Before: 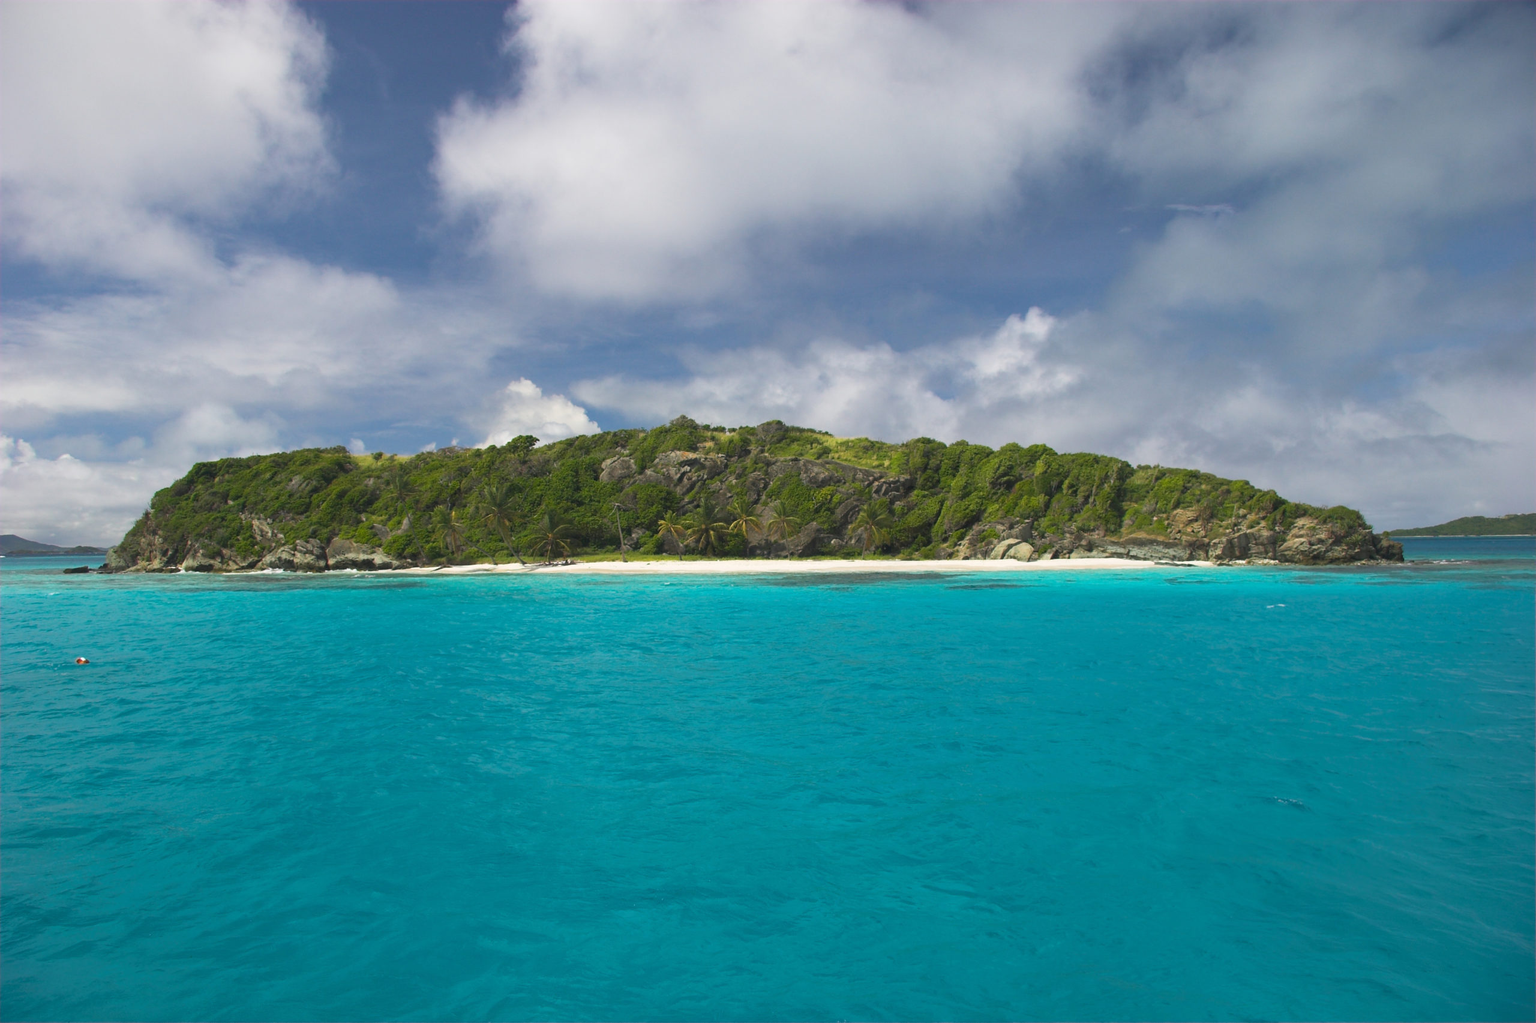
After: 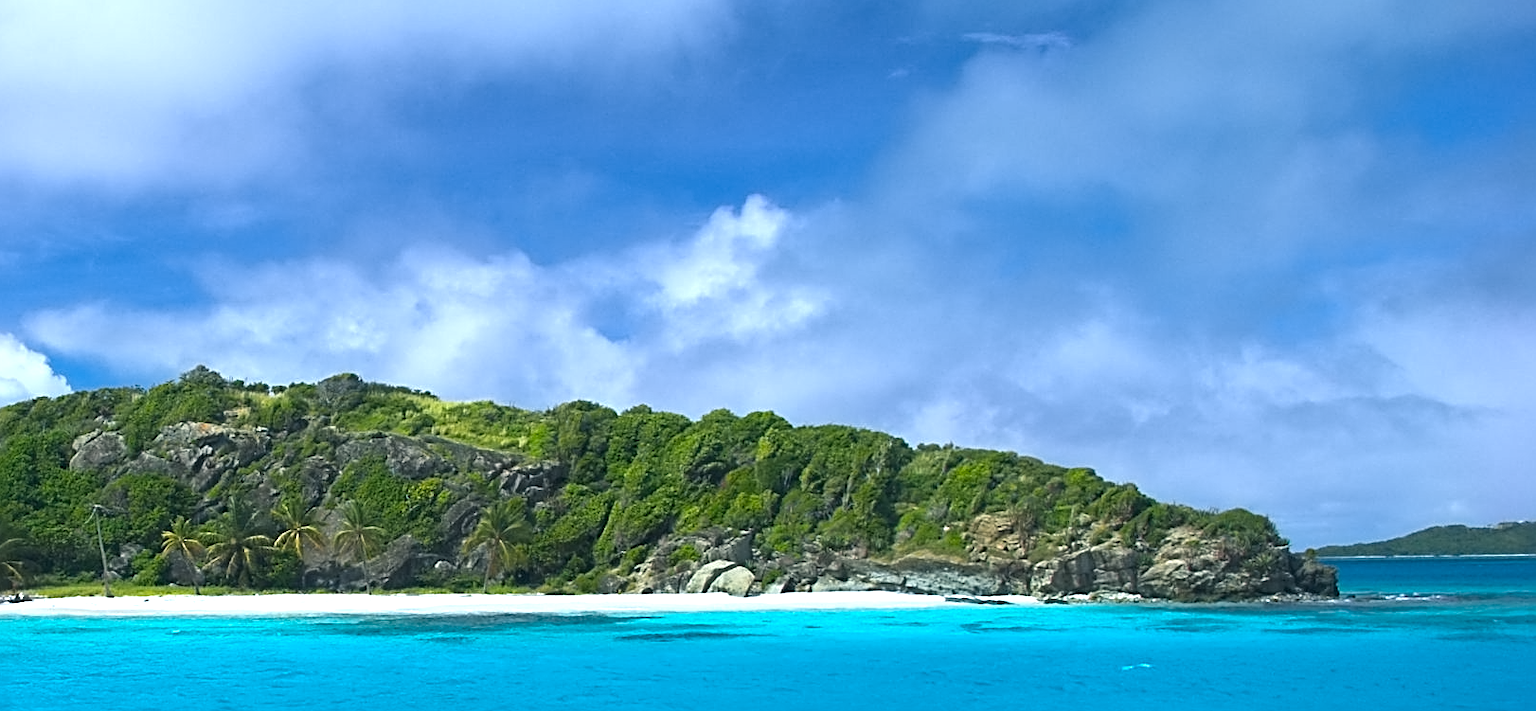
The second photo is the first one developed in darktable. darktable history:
color calibration: illuminant custom, x 0.389, y 0.387, temperature 3843.45 K, clip negative RGB from gamut false
exposure: exposure 0.124 EV, compensate highlight preservation false
crop: left 36.197%, top 17.997%, right 0.425%, bottom 37.913%
tone equalizer: on, module defaults
color balance rgb: highlights gain › chroma 1.355%, highlights gain › hue 55.8°, perceptual saturation grading › global saturation 19.746%, perceptual brilliance grading › highlights 9.564%, perceptual brilliance grading › mid-tones 4.899%, global vibrance 20%
contrast equalizer: y [[0.5 ×6], [0.5 ×6], [0.5 ×6], [0 ×6], [0, 0.039, 0.251, 0.29, 0.293, 0.292]]
sharpen: radius 2.821, amount 0.727
